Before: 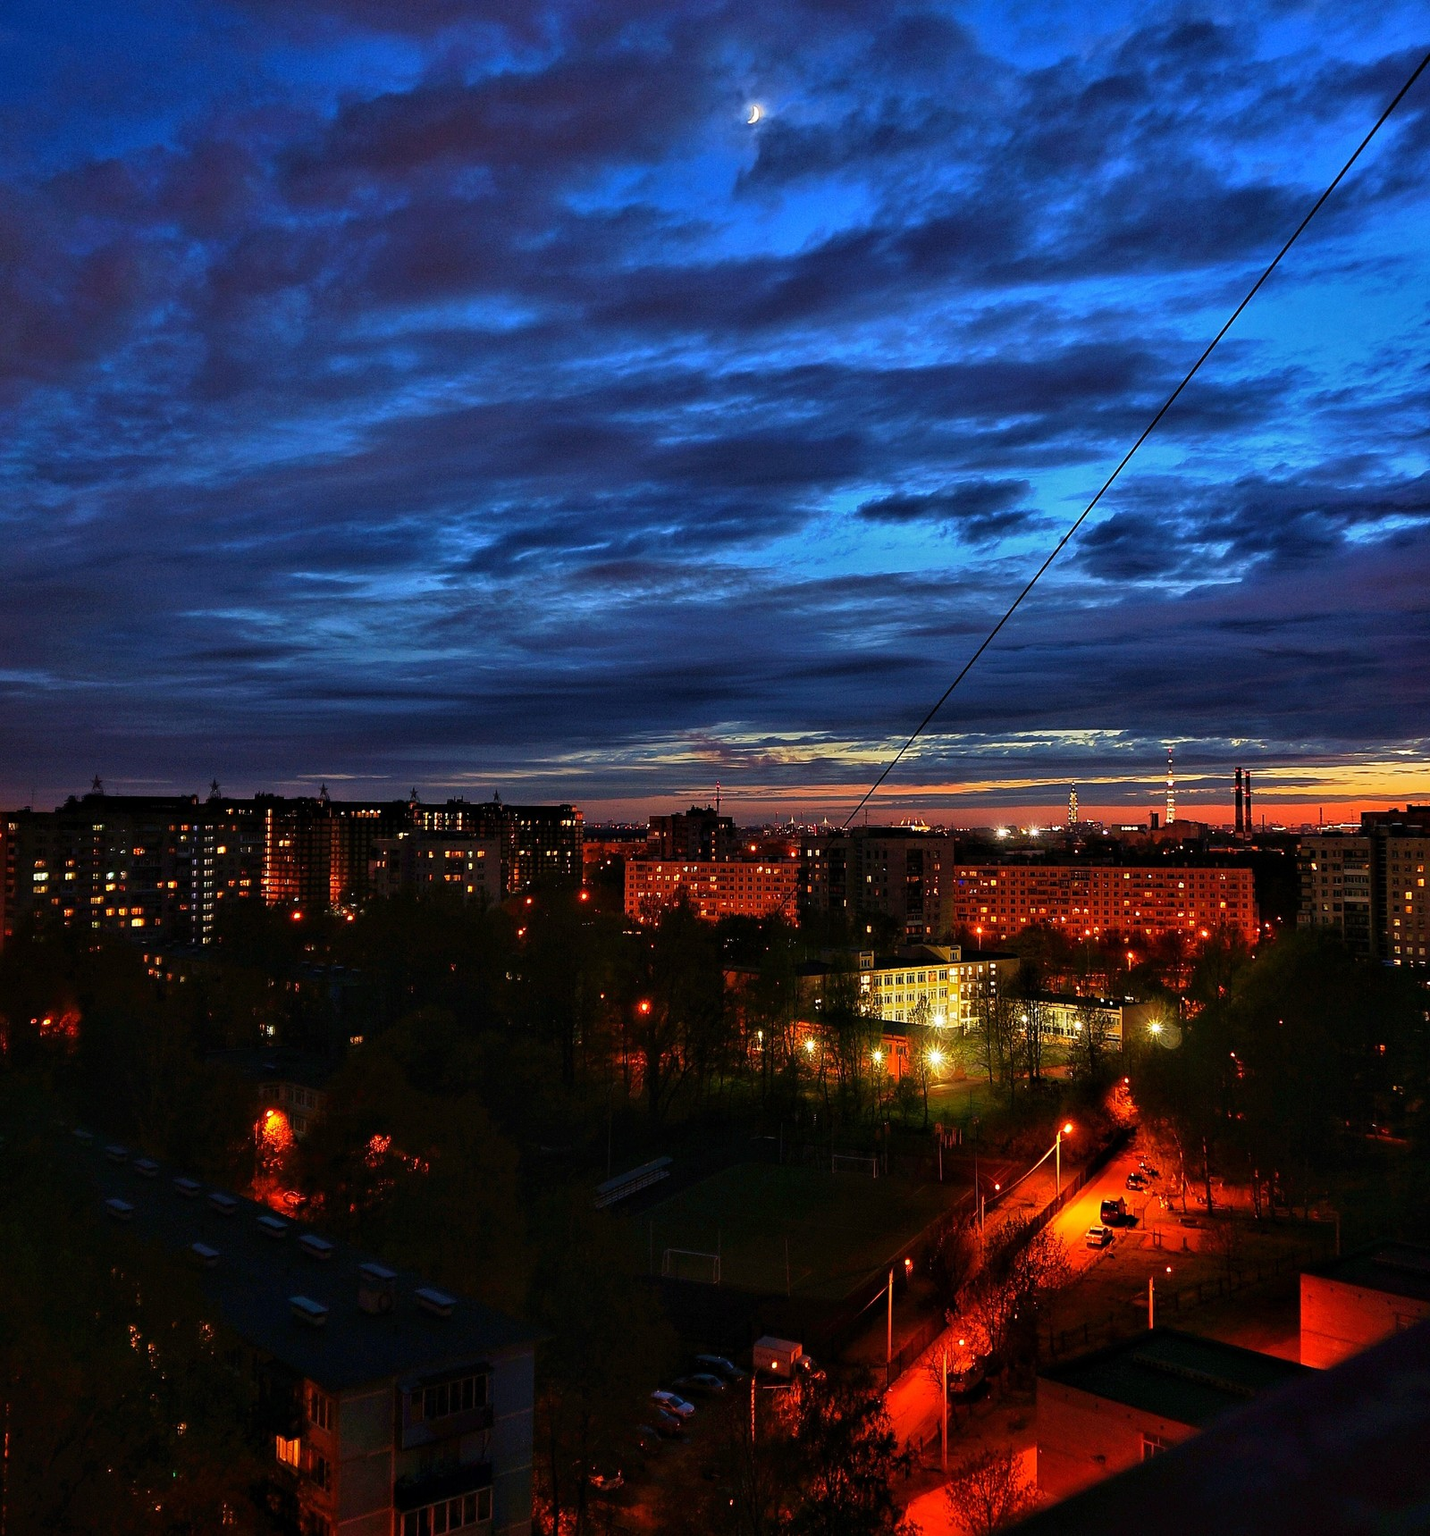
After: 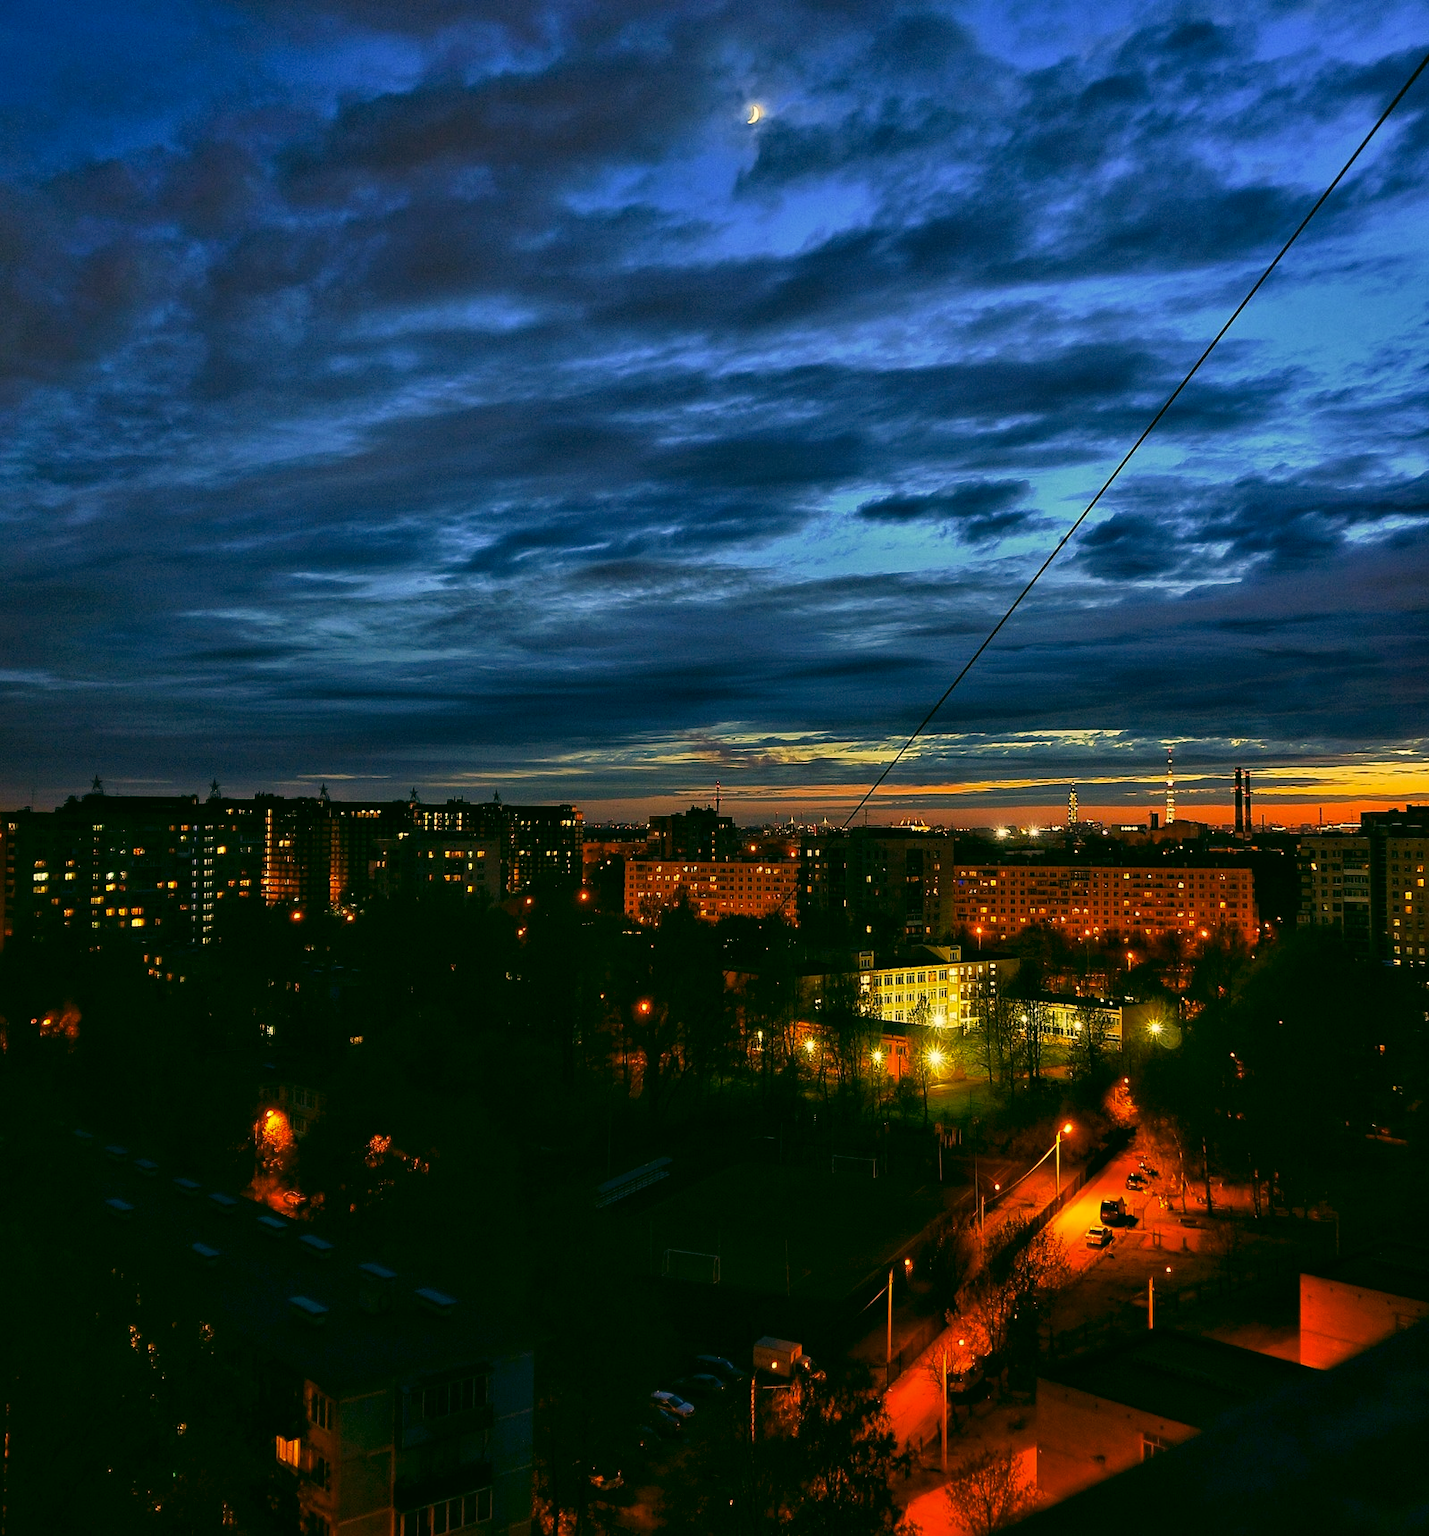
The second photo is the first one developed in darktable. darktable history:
color correction: highlights a* 4.86, highlights b* 24.5, shadows a* -16.25, shadows b* 4.04
